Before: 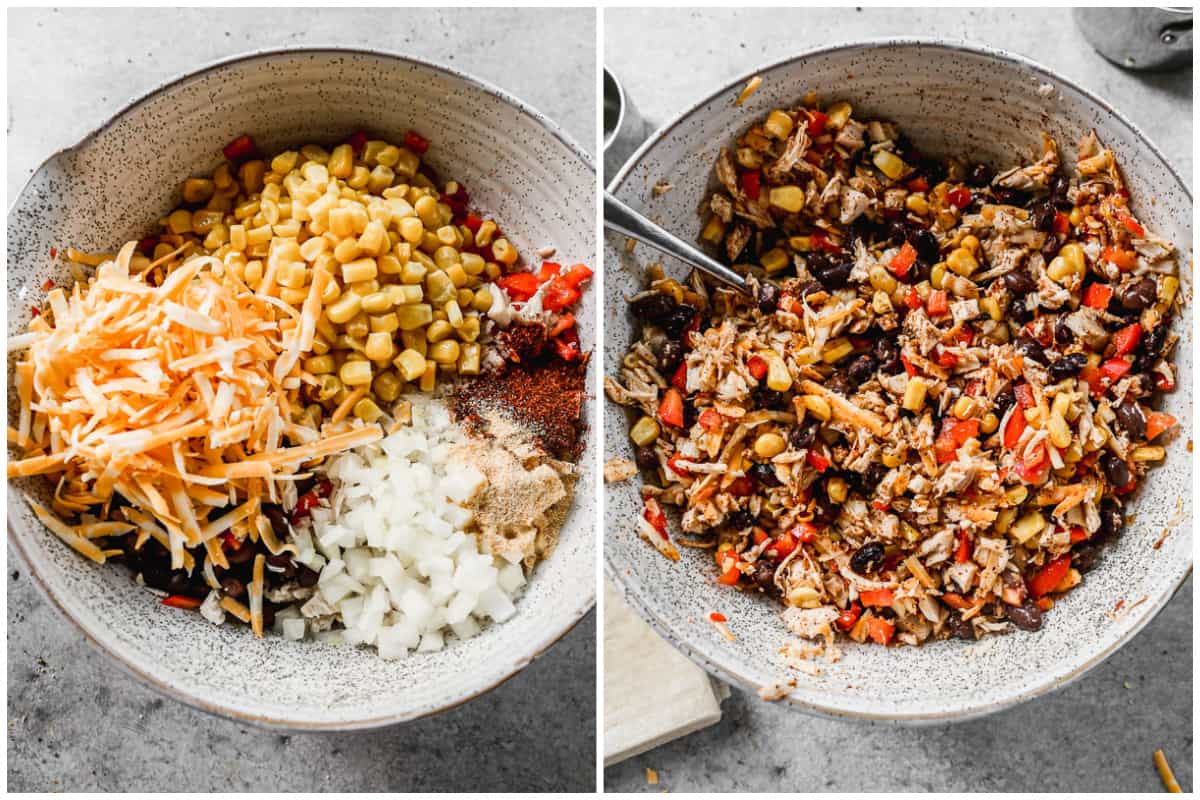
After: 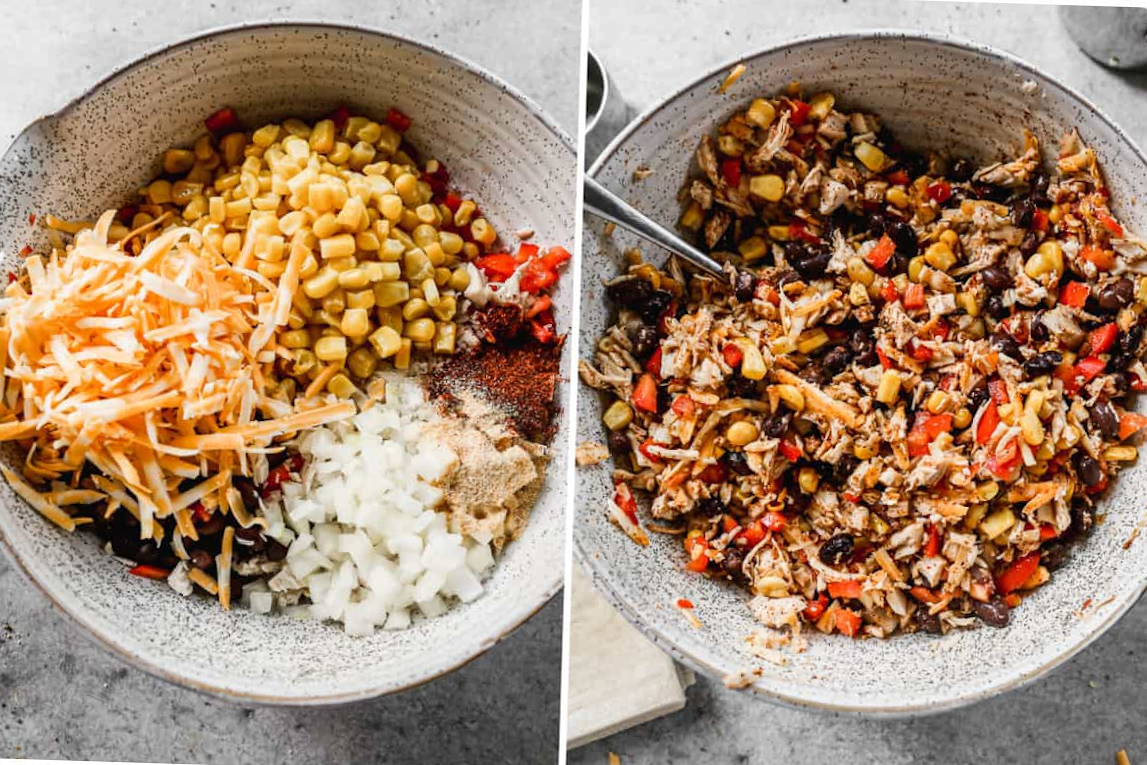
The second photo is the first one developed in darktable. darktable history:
crop and rotate: angle -1.76°
